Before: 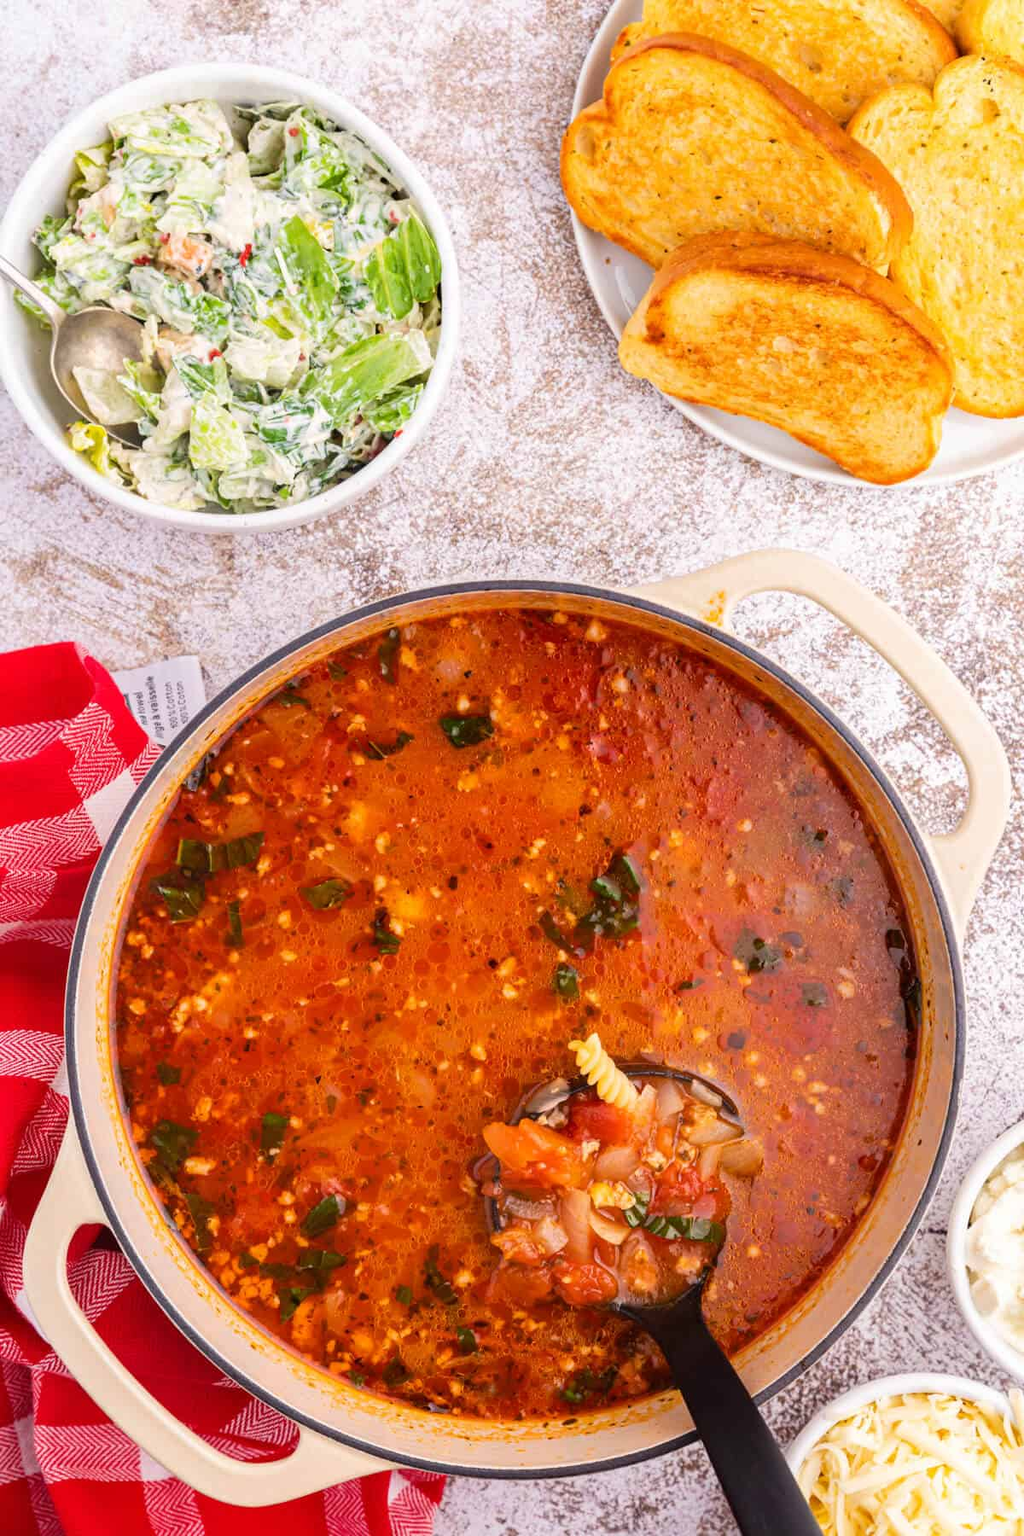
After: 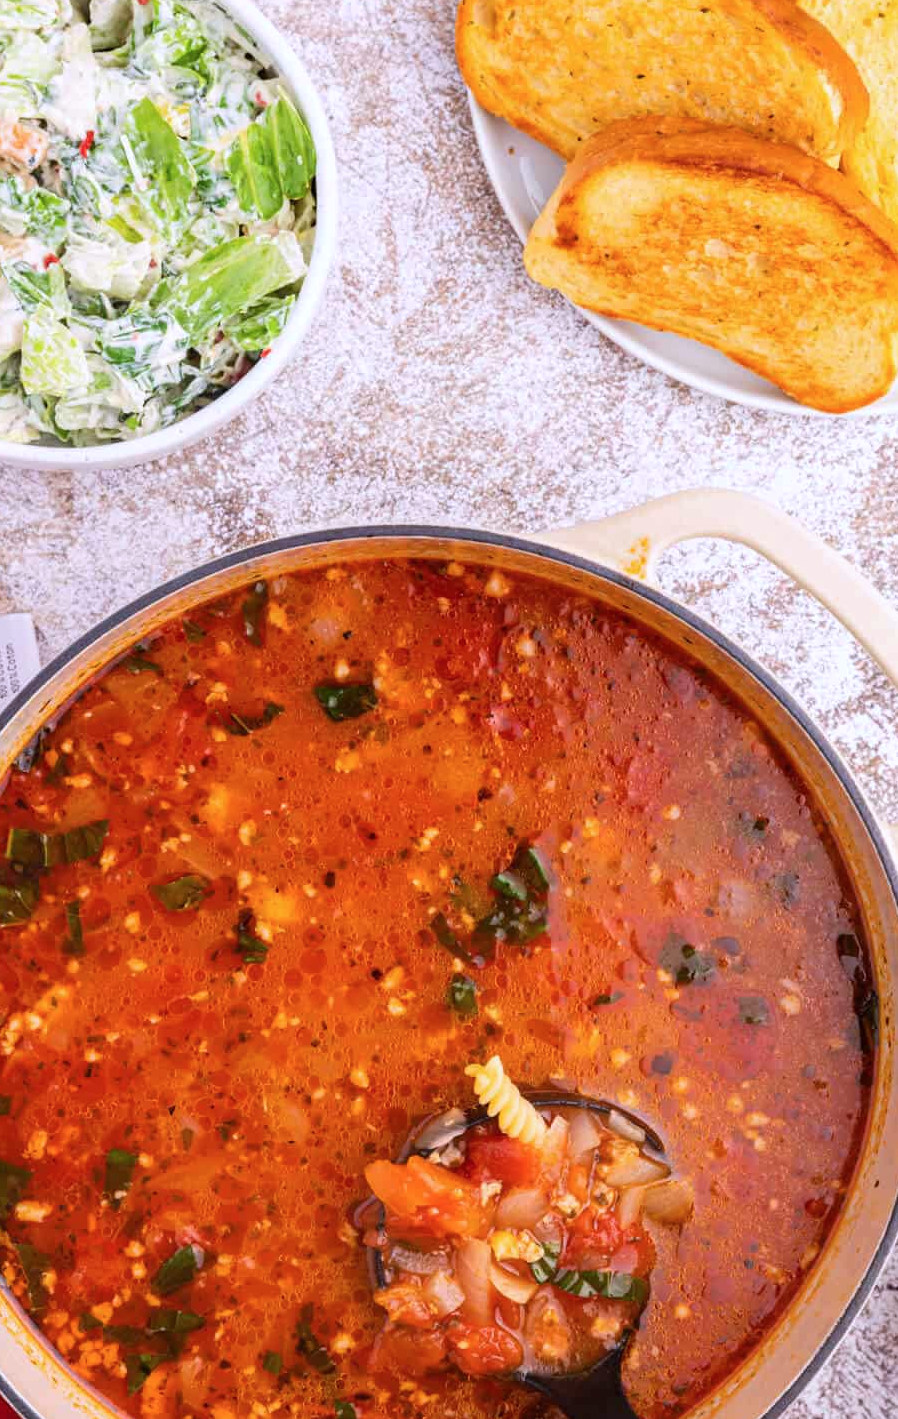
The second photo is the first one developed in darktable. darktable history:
tone equalizer: -8 EV -0.55 EV
crop: left 16.768%, top 8.653%, right 8.362%, bottom 12.485%
color calibration: illuminant as shot in camera, x 0.358, y 0.373, temperature 4628.91 K
